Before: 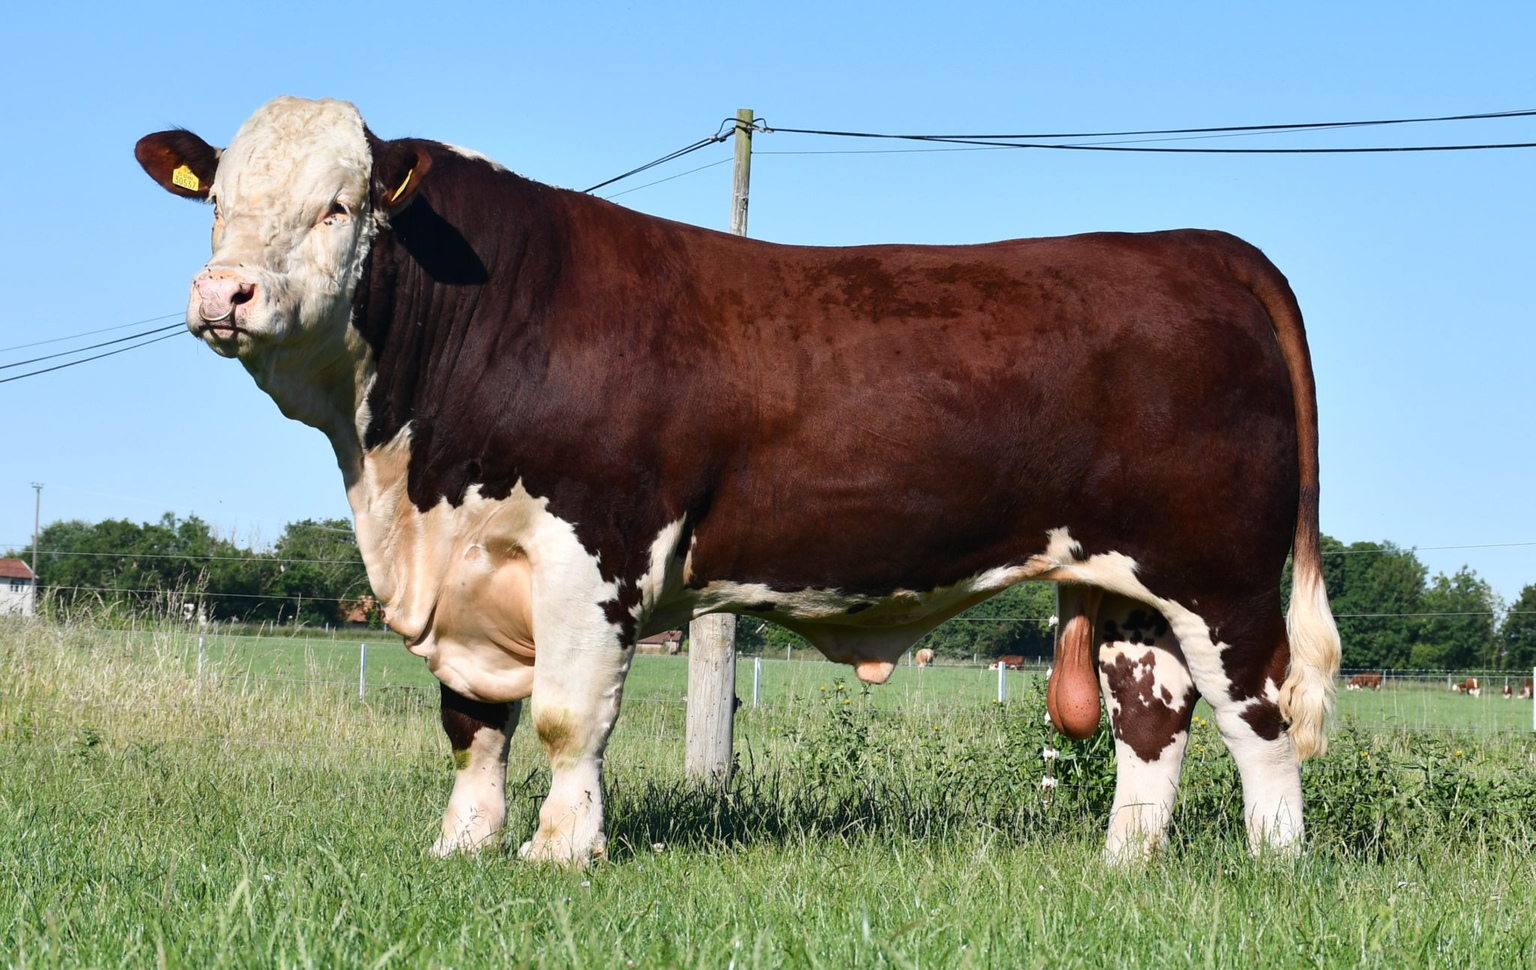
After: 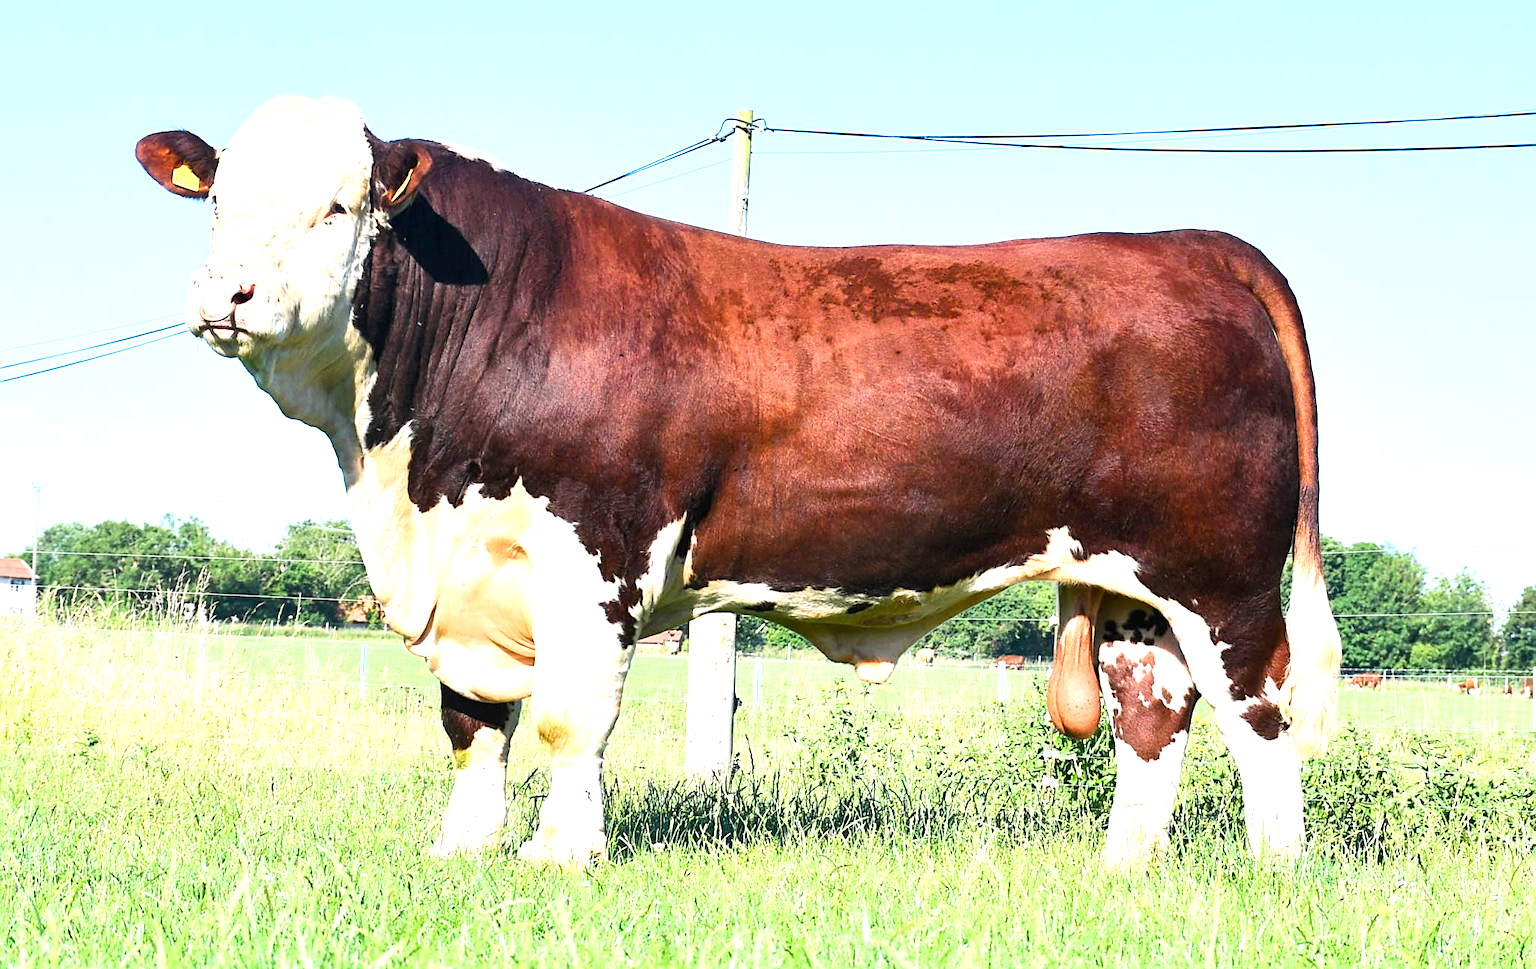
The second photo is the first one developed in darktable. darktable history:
exposure: black level correction 0.001, exposure 1.735 EV, compensate highlight preservation false
sharpen: on, module defaults
tone curve: curves: ch0 [(0, 0) (0.004, 0.001) (0.133, 0.132) (0.325, 0.395) (0.455, 0.565) (0.832, 0.925) (1, 1)], color space Lab, linked channels, preserve colors none
